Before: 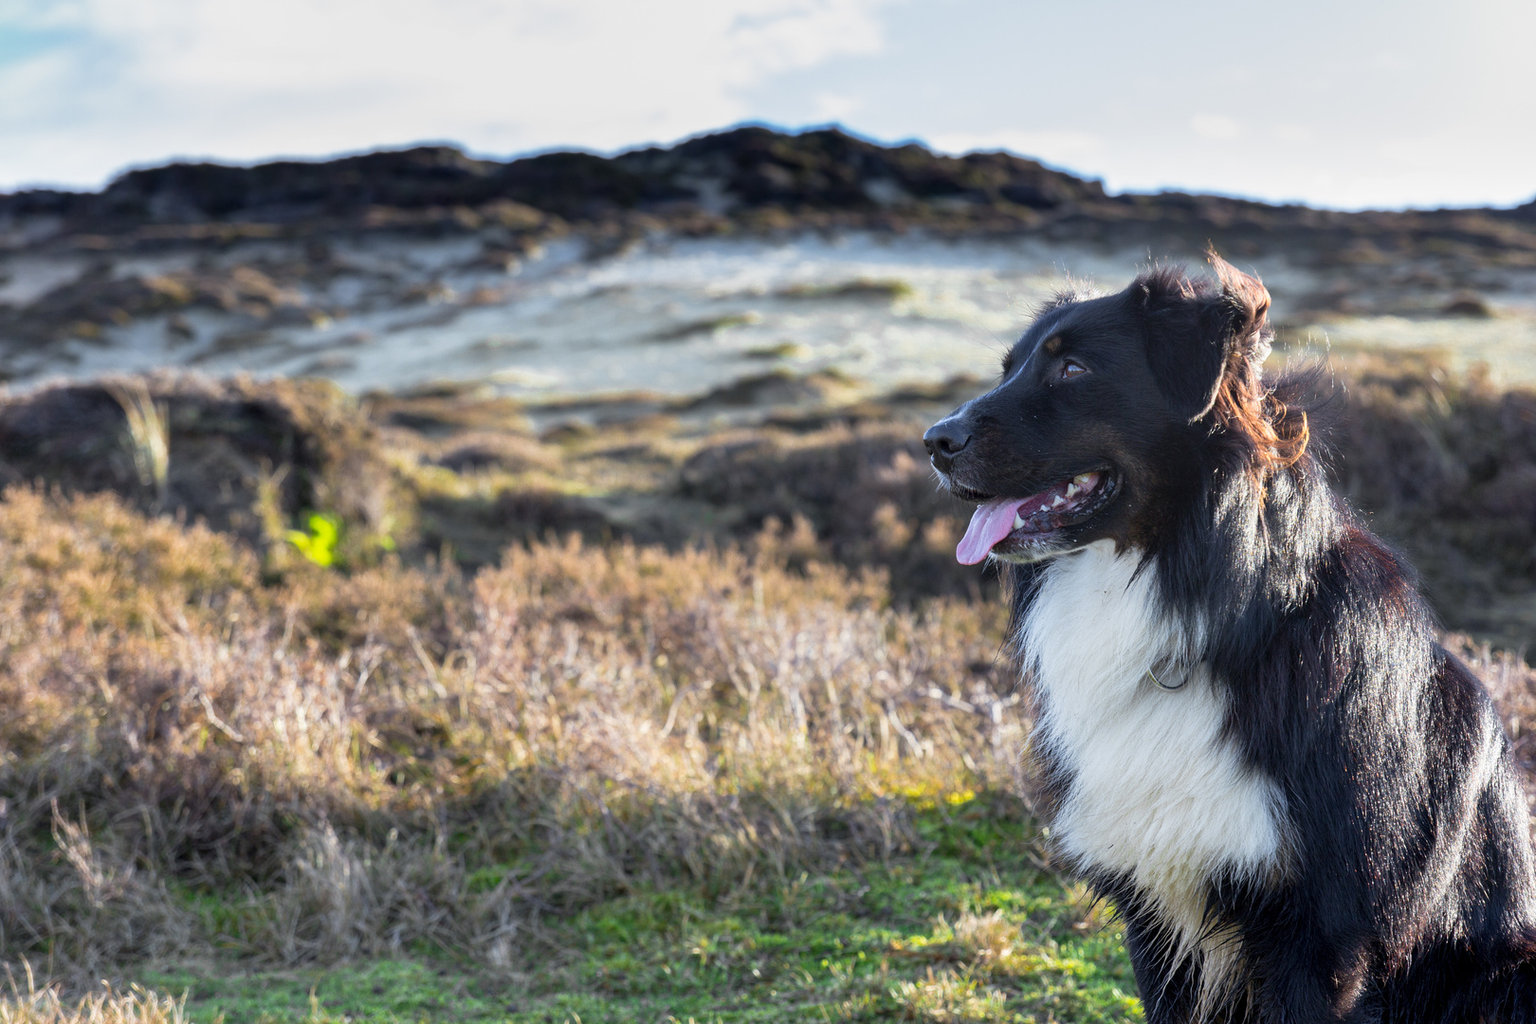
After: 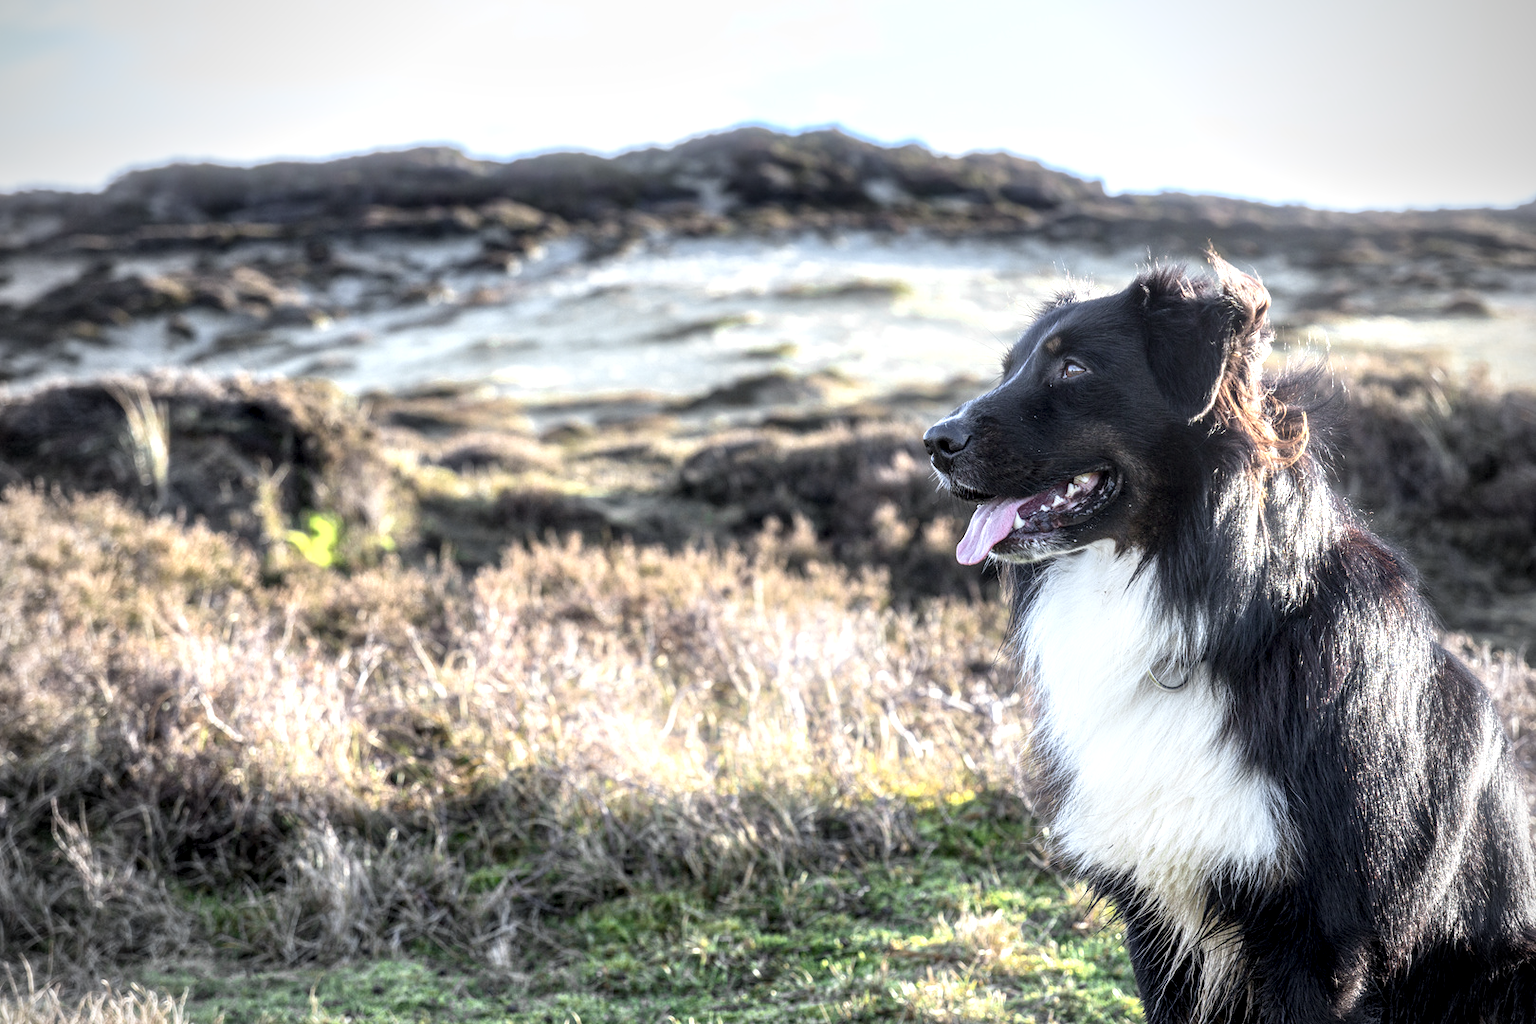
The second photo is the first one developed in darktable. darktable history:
exposure: exposure 0.178 EV, compensate exposure bias true, compensate highlight preservation false
vignetting: fall-off start 74.49%, fall-off radius 65.9%, brightness -0.628, saturation -0.68
local contrast: detail 160%
bloom: size 9%, threshold 100%, strength 7%
contrast brightness saturation: contrast 0.1, saturation -0.3
